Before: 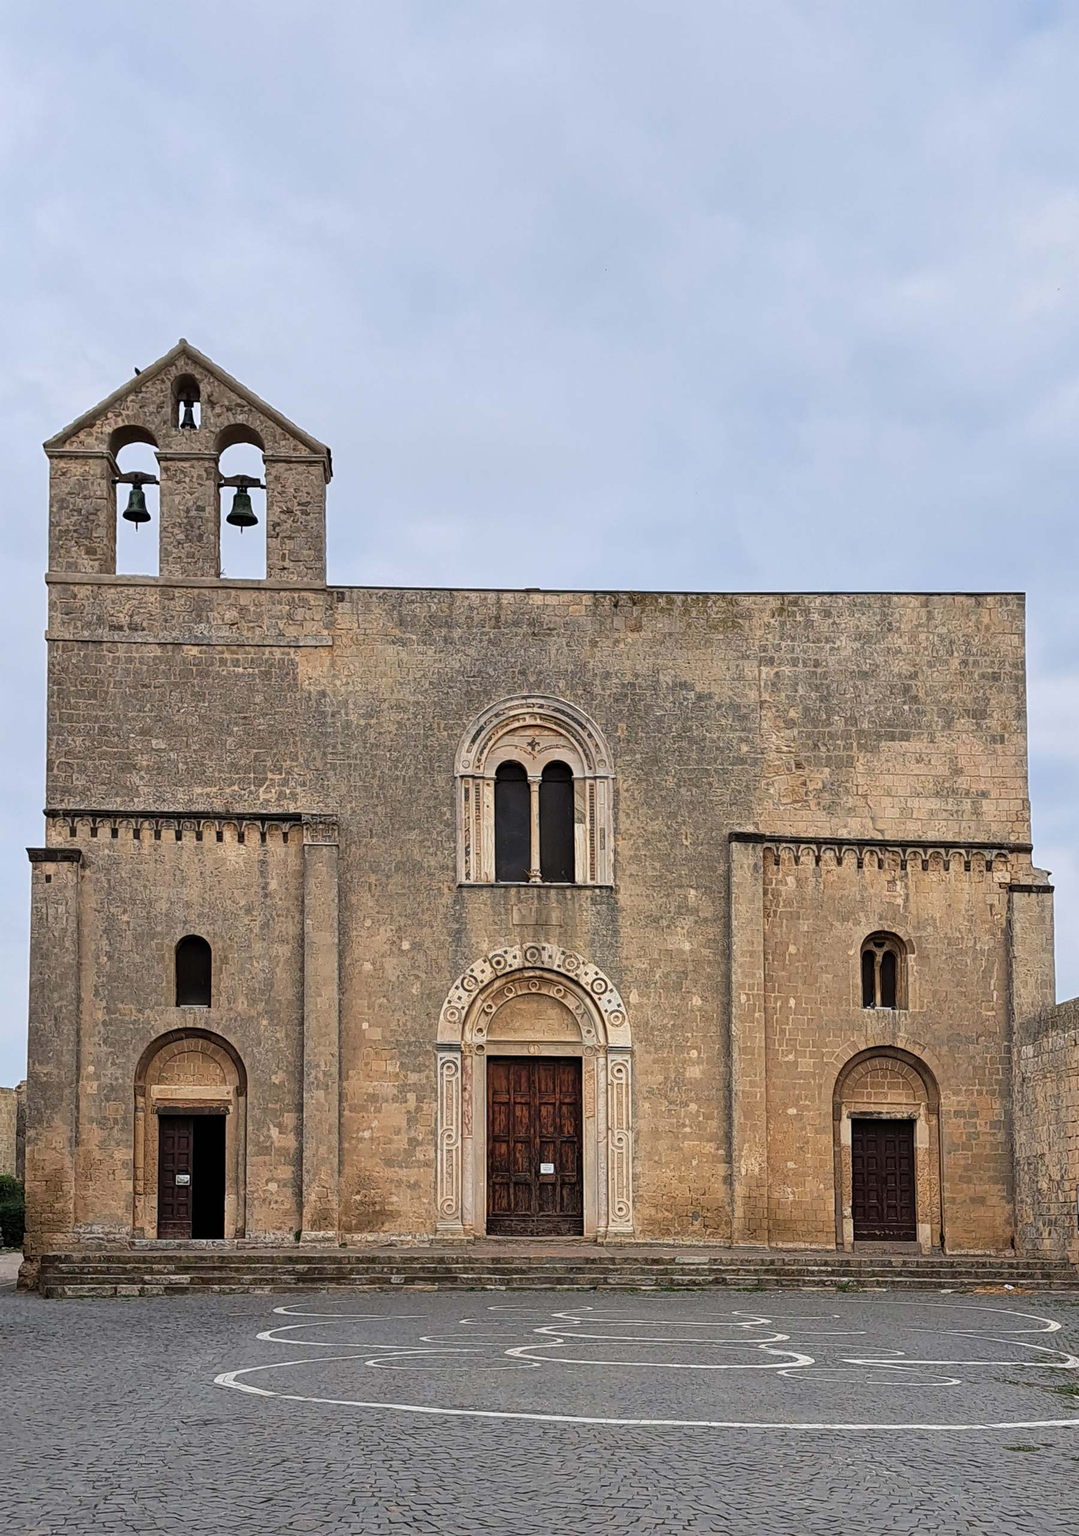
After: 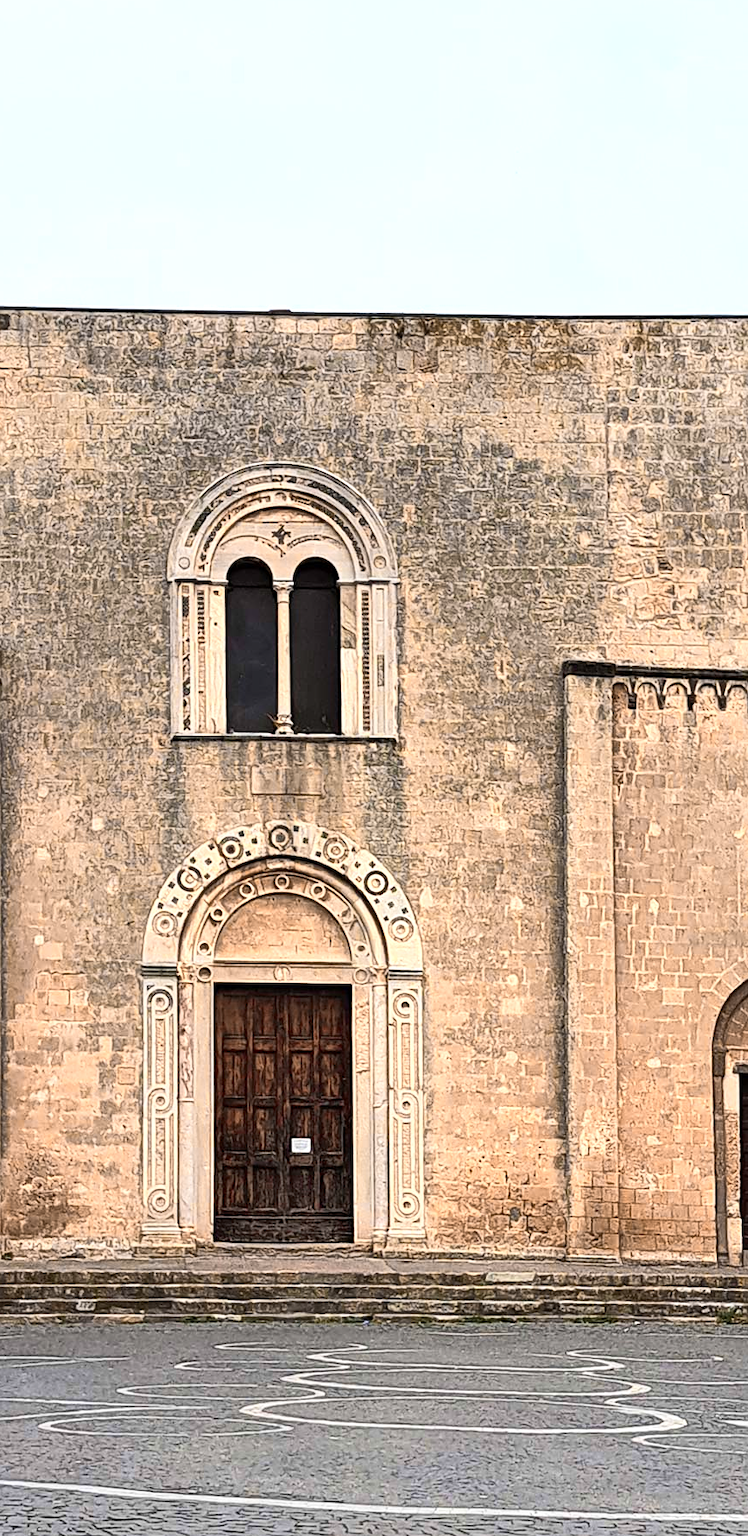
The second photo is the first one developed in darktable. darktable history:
color zones: curves: ch0 [(0.009, 0.528) (0.136, 0.6) (0.255, 0.586) (0.39, 0.528) (0.522, 0.584) (0.686, 0.736) (0.849, 0.561)]; ch1 [(0.045, 0.781) (0.14, 0.416) (0.257, 0.695) (0.442, 0.032) (0.738, 0.338) (0.818, 0.632) (0.891, 0.741) (1, 0.704)]; ch2 [(0, 0.667) (0.141, 0.52) (0.26, 0.37) (0.474, 0.432) (0.743, 0.286)]
tone equalizer: -8 EV 0.017 EV, -7 EV -0.013 EV, -6 EV 0.022 EV, -5 EV 0.056 EV, -4 EV 0.288 EV, -3 EV 0.638 EV, -2 EV 0.556 EV, -1 EV 0.186 EV, +0 EV 0.019 EV, edges refinement/feathering 500, mask exposure compensation -1.57 EV, preserve details no
crop: left 31.382%, top 24.338%, right 20.402%, bottom 6.224%
sharpen: amount 0.211
levels: mode automatic, white 99.98%, levels [0, 0.51, 1]
